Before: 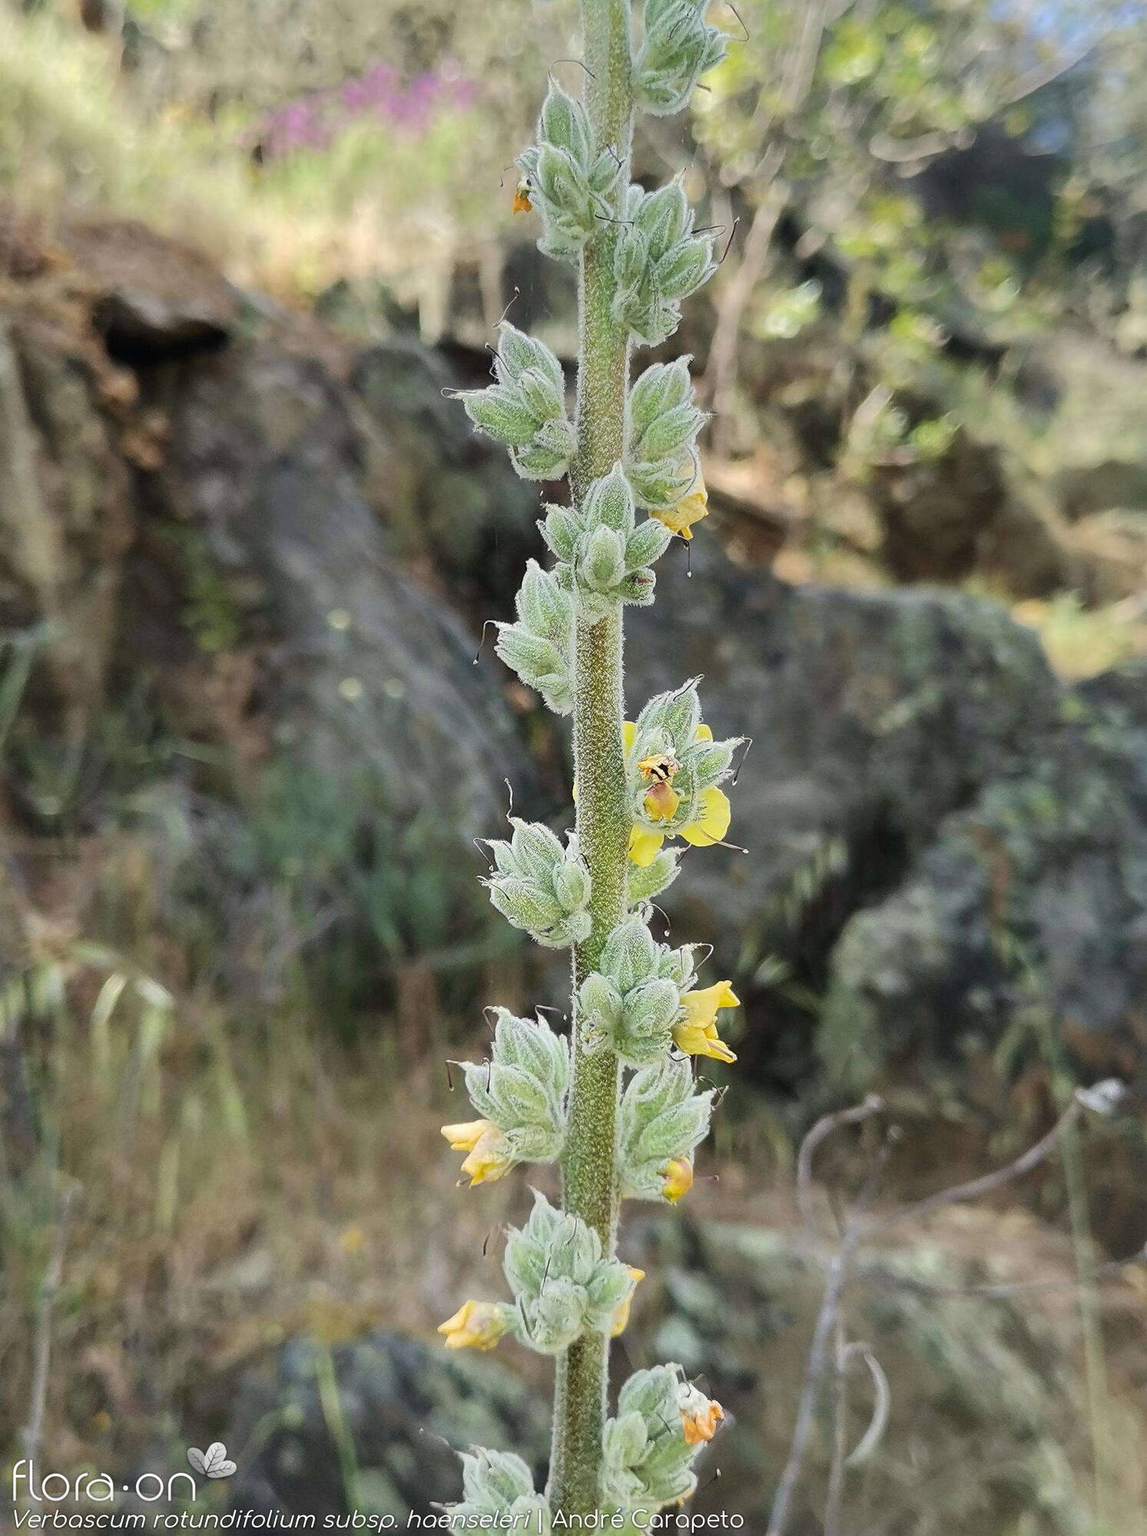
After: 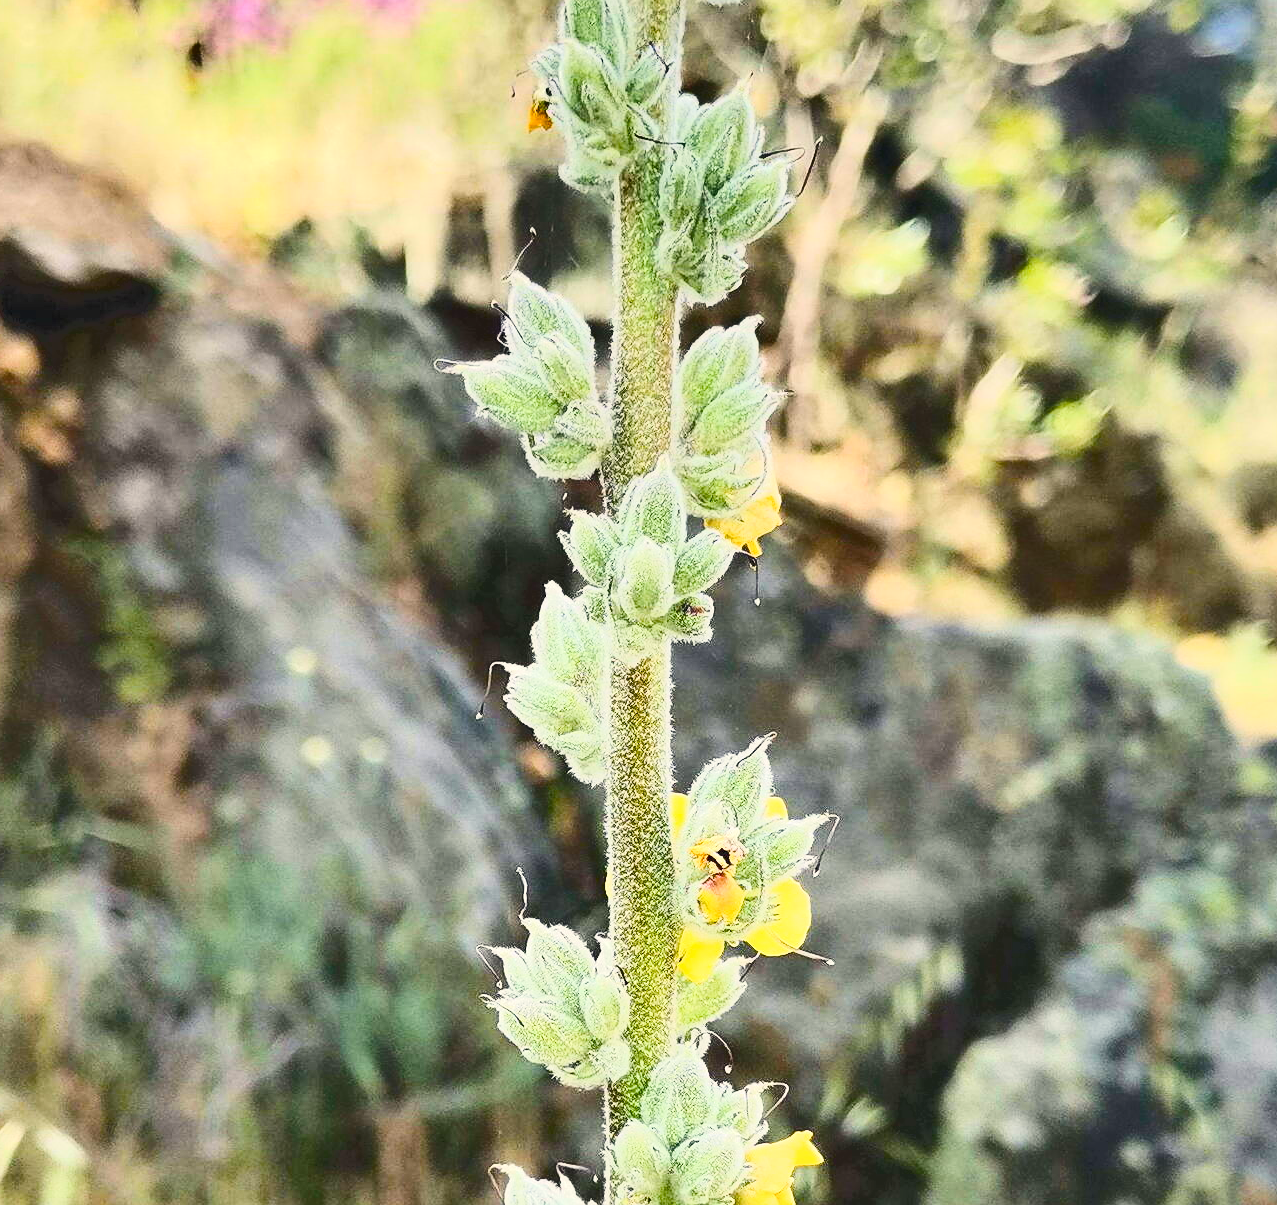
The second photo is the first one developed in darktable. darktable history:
shadows and highlights: radius 116.42, shadows 42.39, highlights -62.09, soften with gaussian
crop and rotate: left 9.39%, top 7.342%, right 5.035%, bottom 32.37%
tone curve: curves: ch0 [(0, 0) (0.003, 0.037) (0.011, 0.061) (0.025, 0.104) (0.044, 0.145) (0.069, 0.145) (0.1, 0.127) (0.136, 0.175) (0.177, 0.207) (0.224, 0.252) (0.277, 0.341) (0.335, 0.446) (0.399, 0.554) (0.468, 0.658) (0.543, 0.757) (0.623, 0.843) (0.709, 0.919) (0.801, 0.958) (0.898, 0.975) (1, 1)], color space Lab, independent channels, preserve colors none
color balance rgb: highlights gain › chroma 2.228%, highlights gain › hue 75.08°, perceptual saturation grading › global saturation -0.023%, perceptual saturation grading › mid-tones 6.13%, perceptual saturation grading › shadows 71.744%, perceptual brilliance grading › mid-tones 9.986%, perceptual brilliance grading › shadows 15.357%, global vibrance 11.427%, contrast 4.961%
